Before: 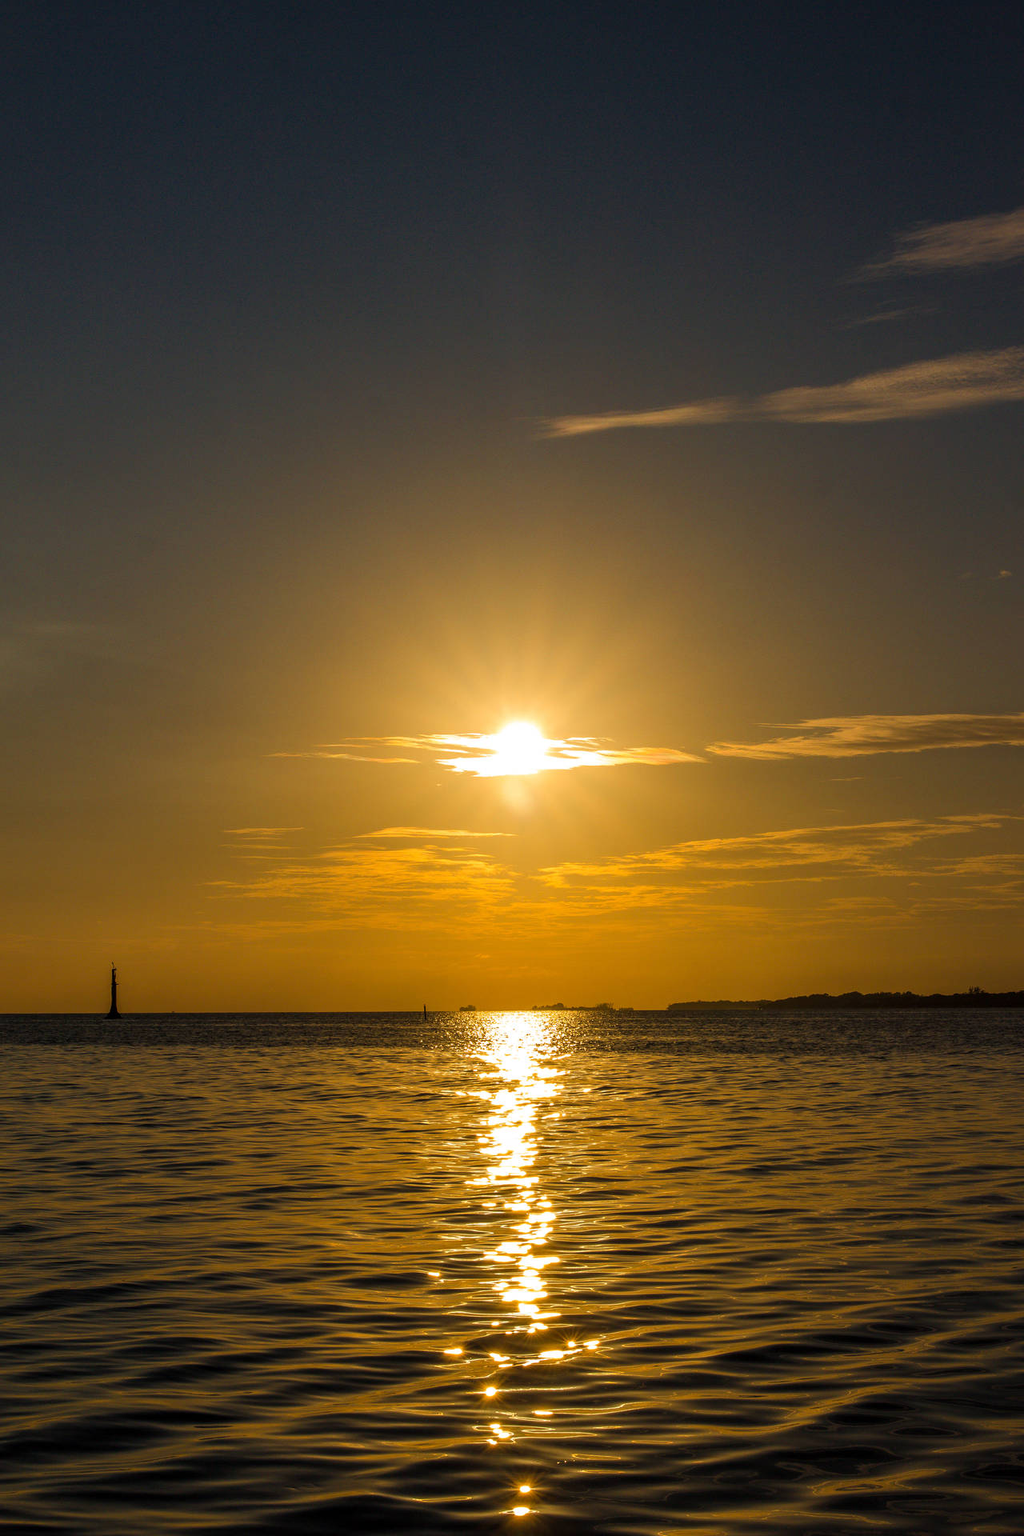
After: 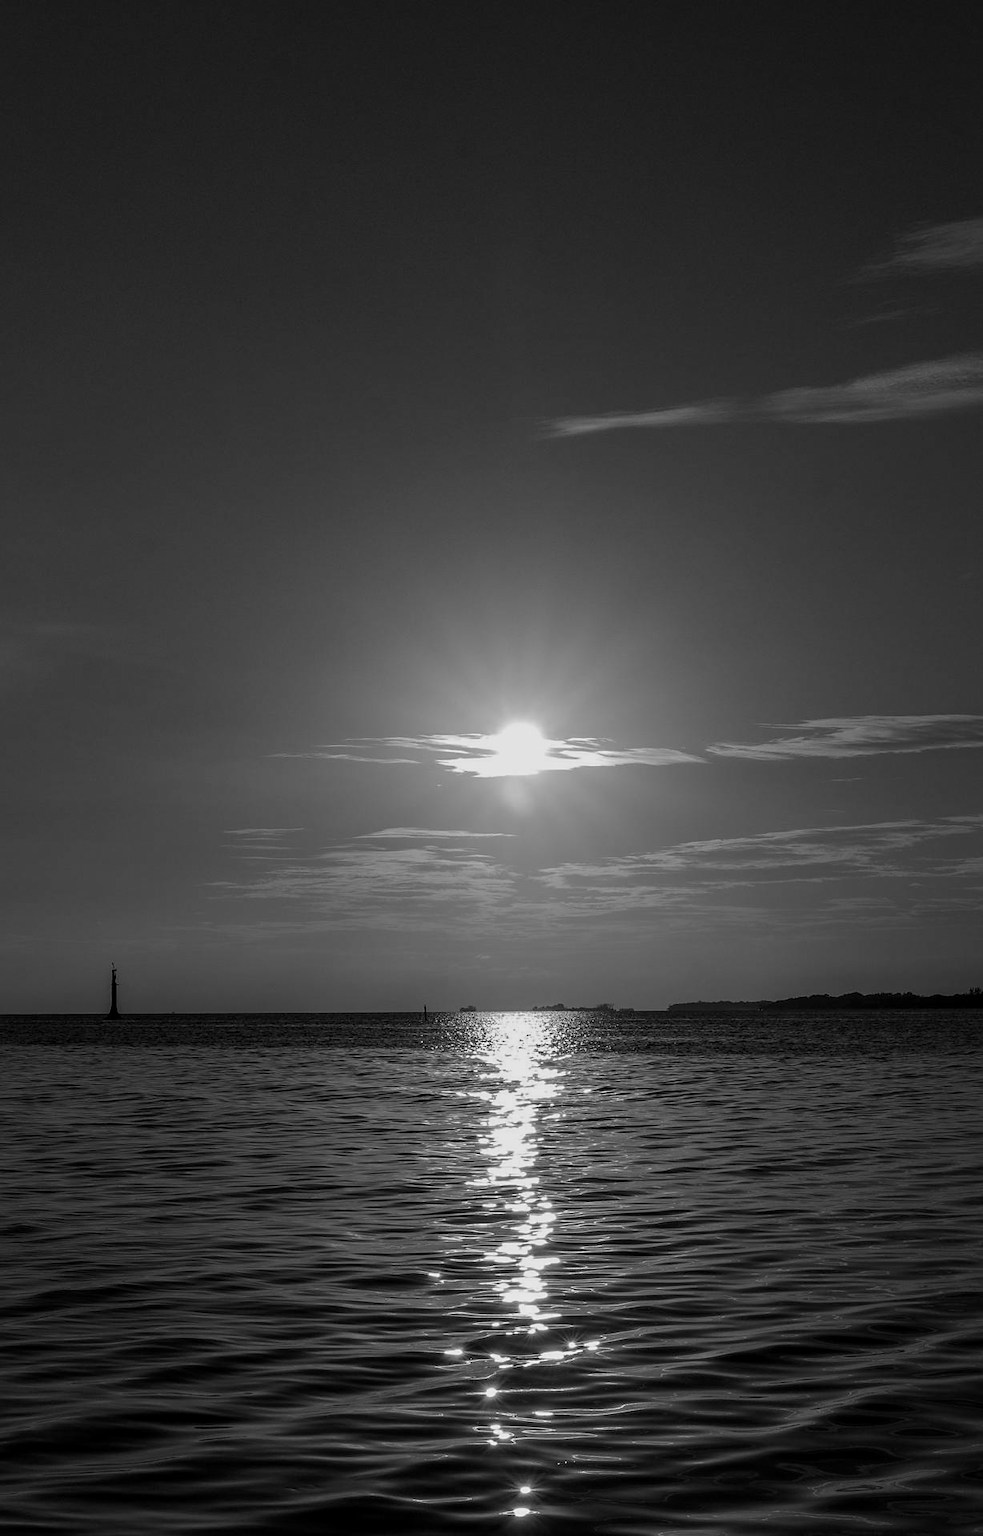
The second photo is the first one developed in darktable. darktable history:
crop: right 3.944%, bottom 0.042%
sharpen: radius 1.456, amount 0.396, threshold 1.641
color calibration: output gray [0.22, 0.42, 0.37, 0], x 0.37, y 0.382, temperature 4316.4 K
exposure: exposure -0.494 EV, compensate exposure bias true, compensate highlight preservation false
contrast equalizer: y [[0.515 ×6], [0.507 ×6], [0.425 ×6], [0 ×6], [0 ×6]]
